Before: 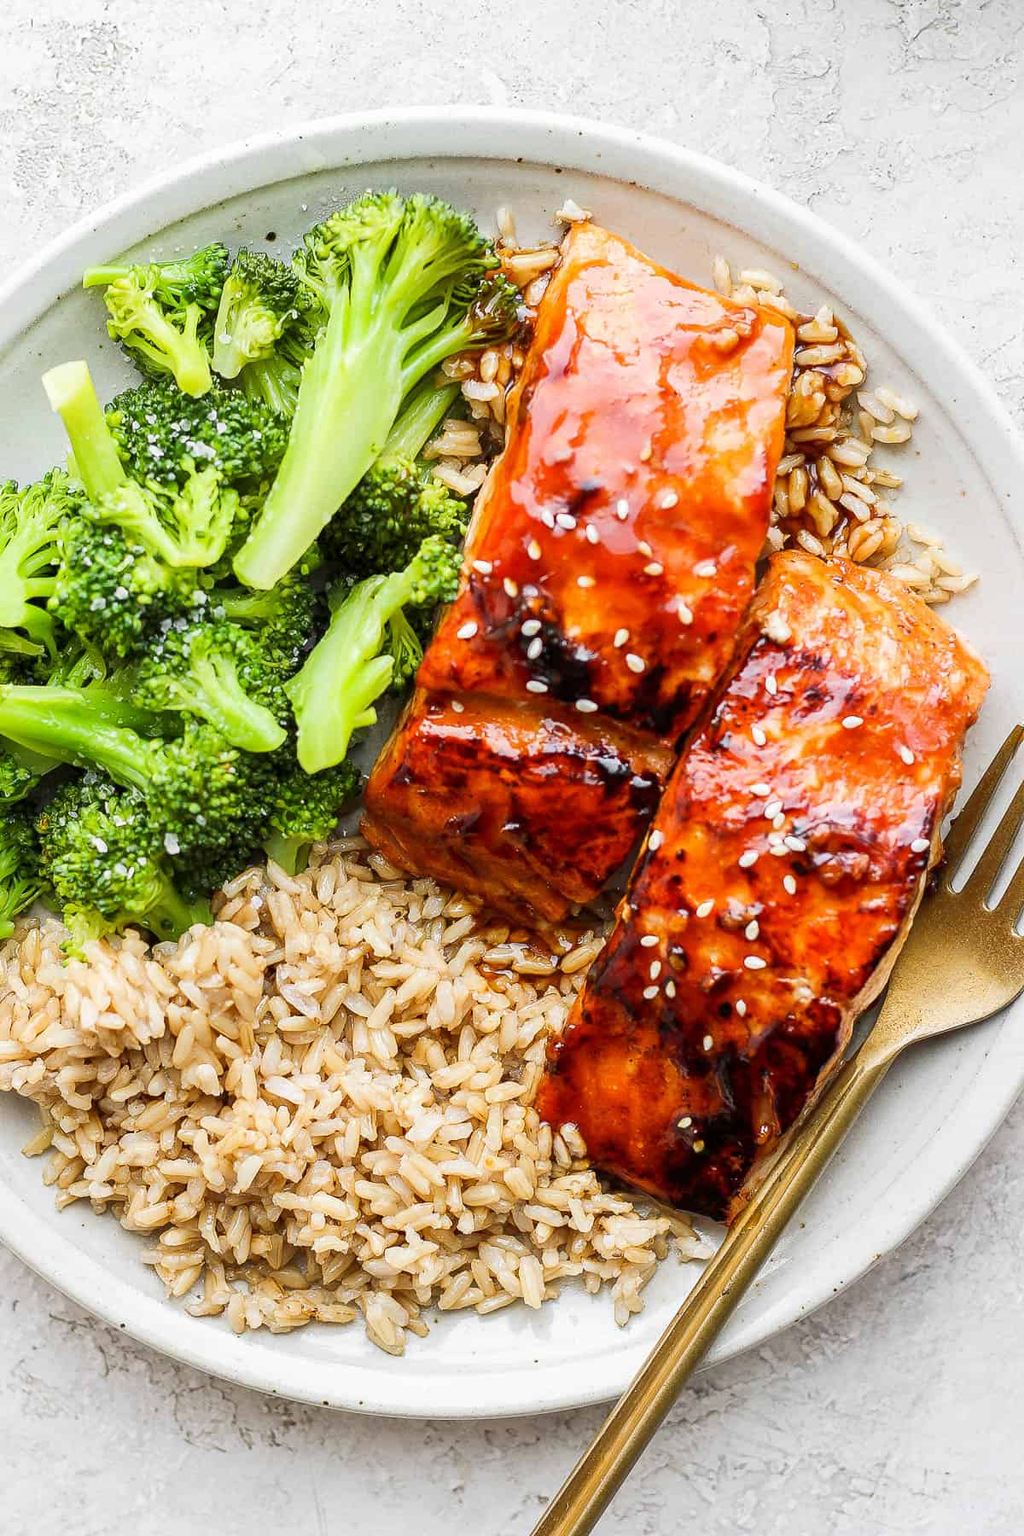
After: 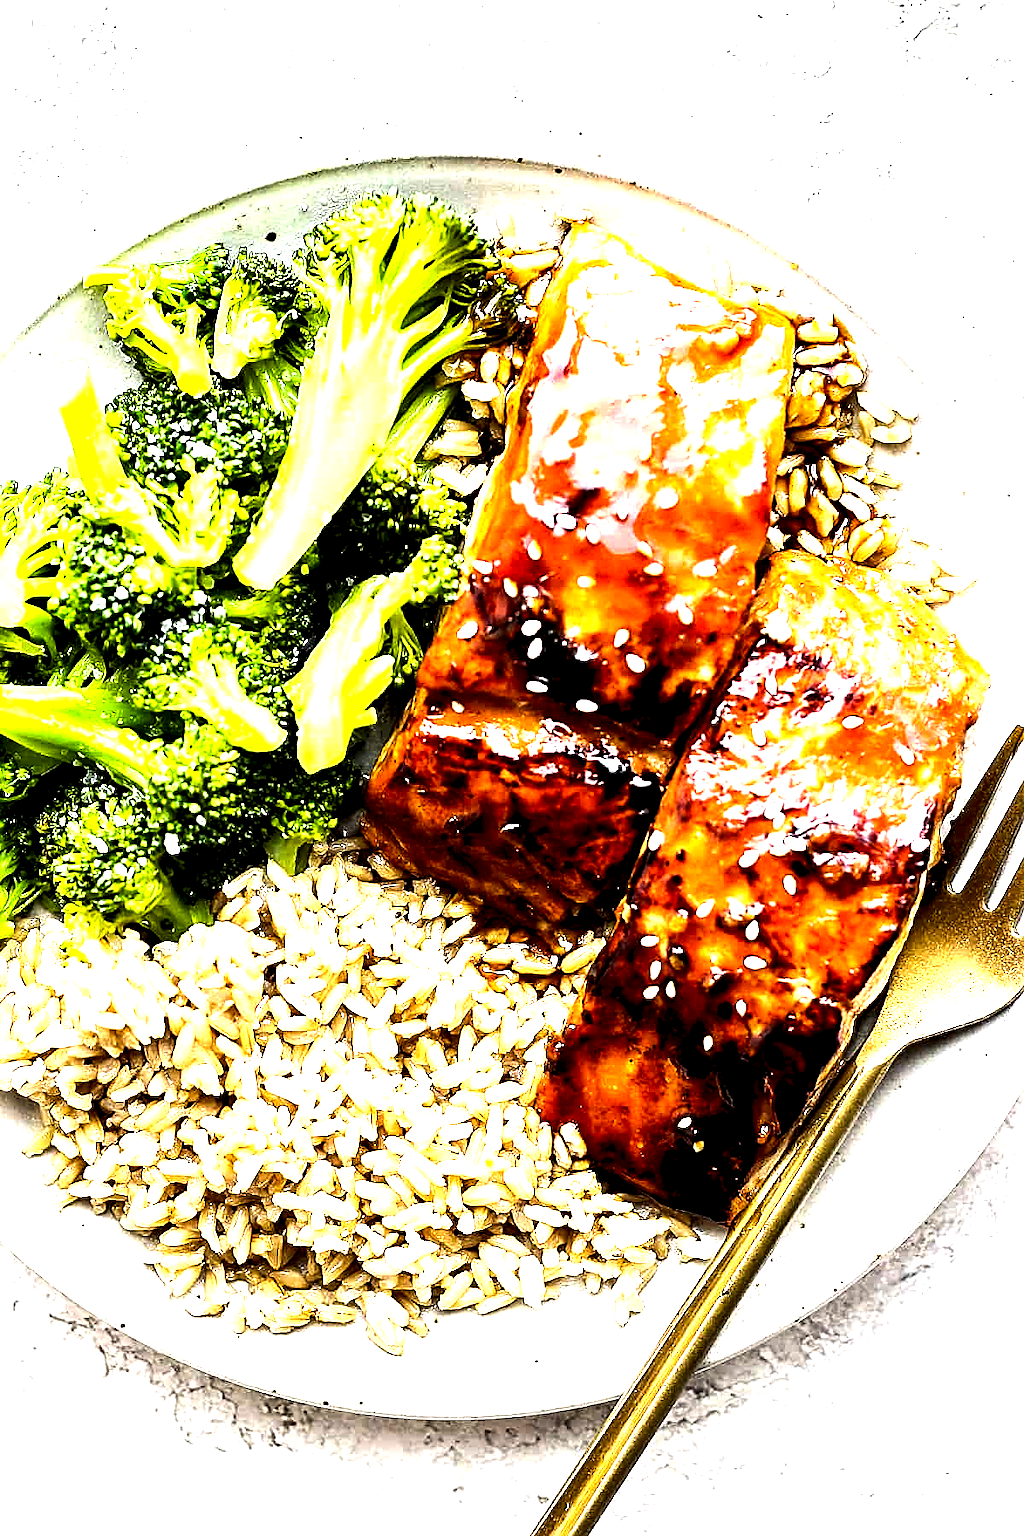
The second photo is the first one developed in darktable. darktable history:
sharpen: on, module defaults
tone equalizer: -8 EV -1.07 EV, -7 EV -1.03 EV, -6 EV -0.851 EV, -5 EV -0.573 EV, -3 EV 0.563 EV, -2 EV 0.877 EV, -1 EV 0.994 EV, +0 EV 1.07 EV, edges refinement/feathering 500, mask exposure compensation -1.57 EV, preserve details no
local contrast: highlights 187%, shadows 121%, detail 140%, midtone range 0.253
color balance rgb: linear chroma grading › global chroma 15.578%, perceptual saturation grading › global saturation 0.264%, perceptual brilliance grading › highlights 9.431%, perceptual brilliance grading › shadows -5.038%
